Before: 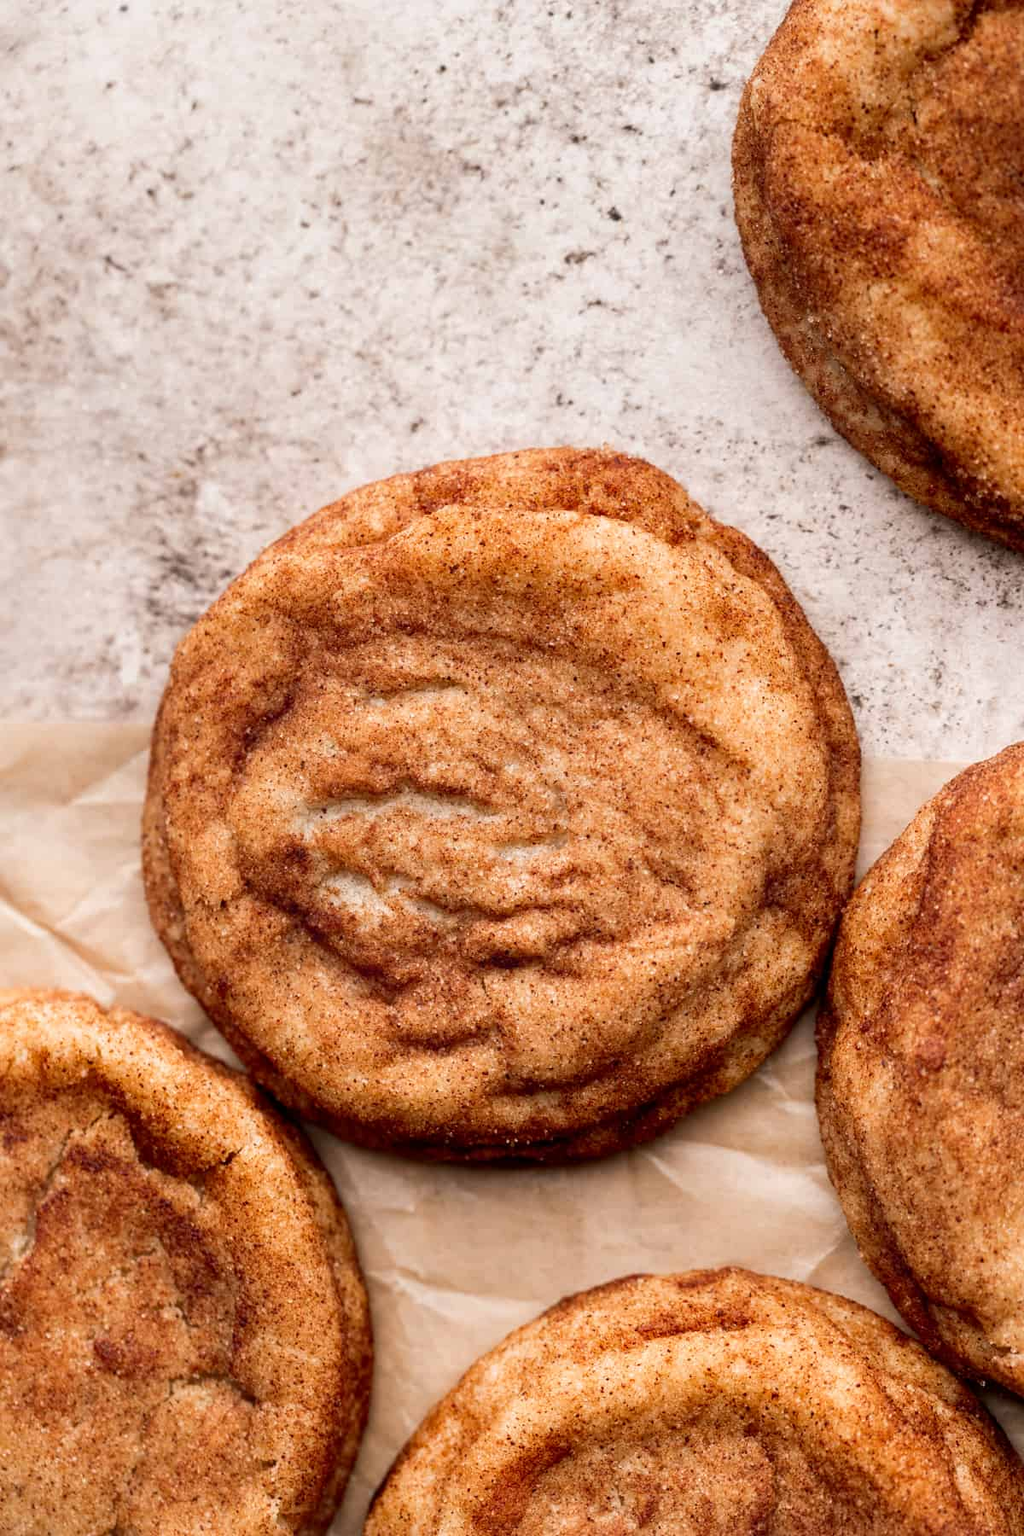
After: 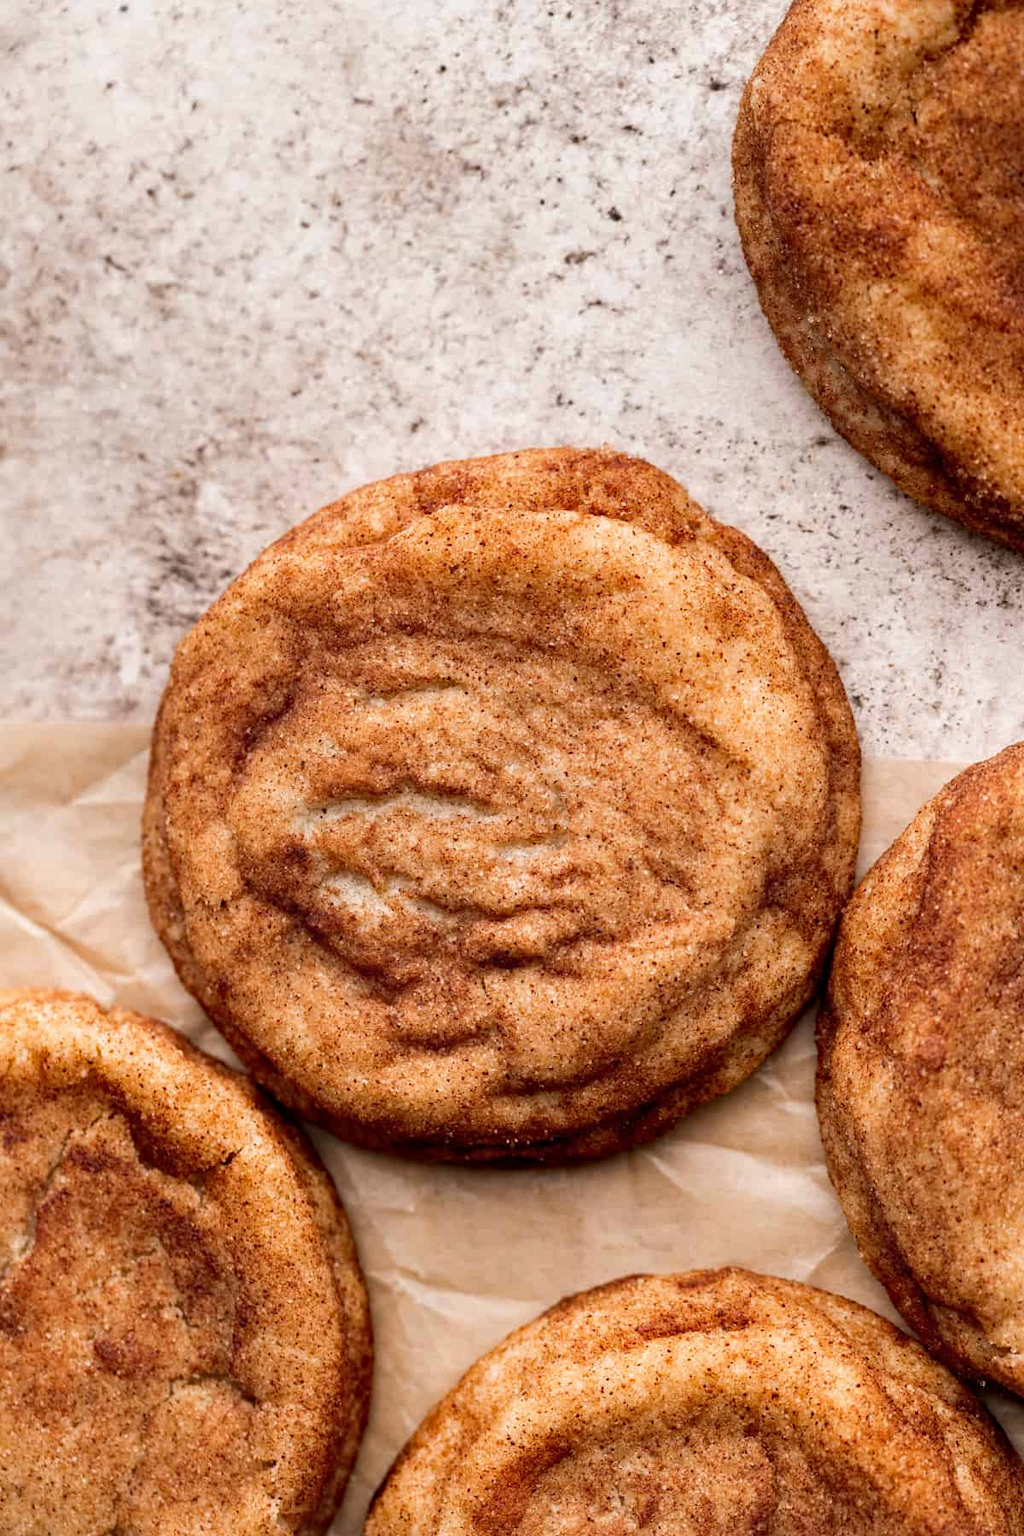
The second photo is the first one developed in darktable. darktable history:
haze removal: compatibility mode true, adaptive false
contrast brightness saturation: saturation -0.05
